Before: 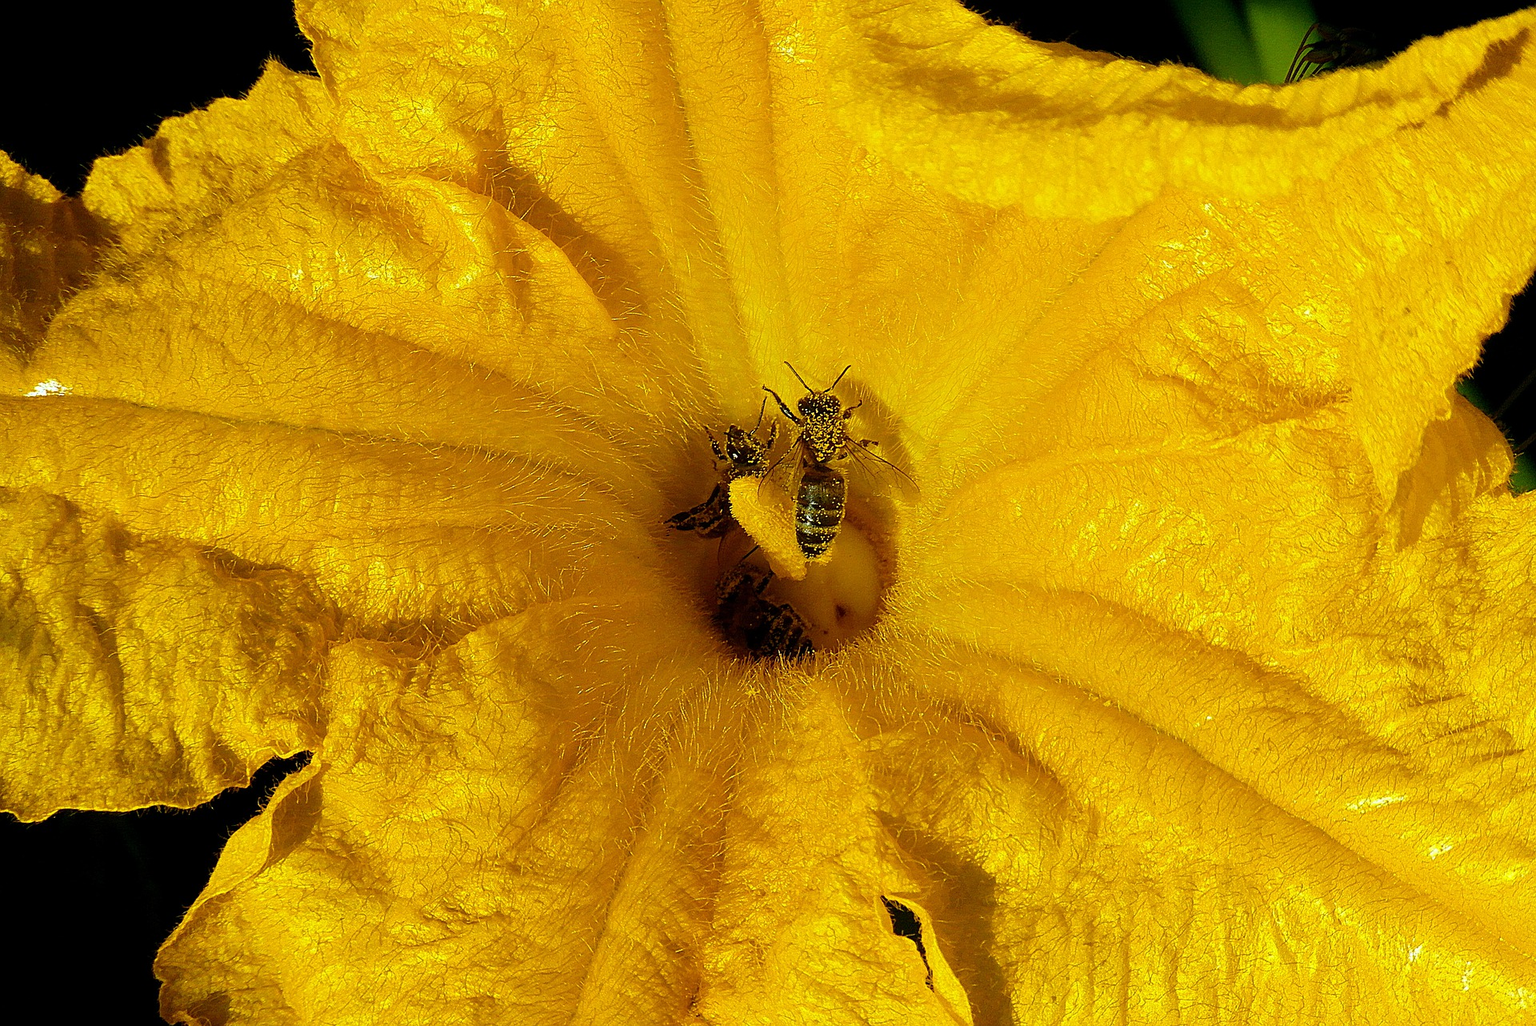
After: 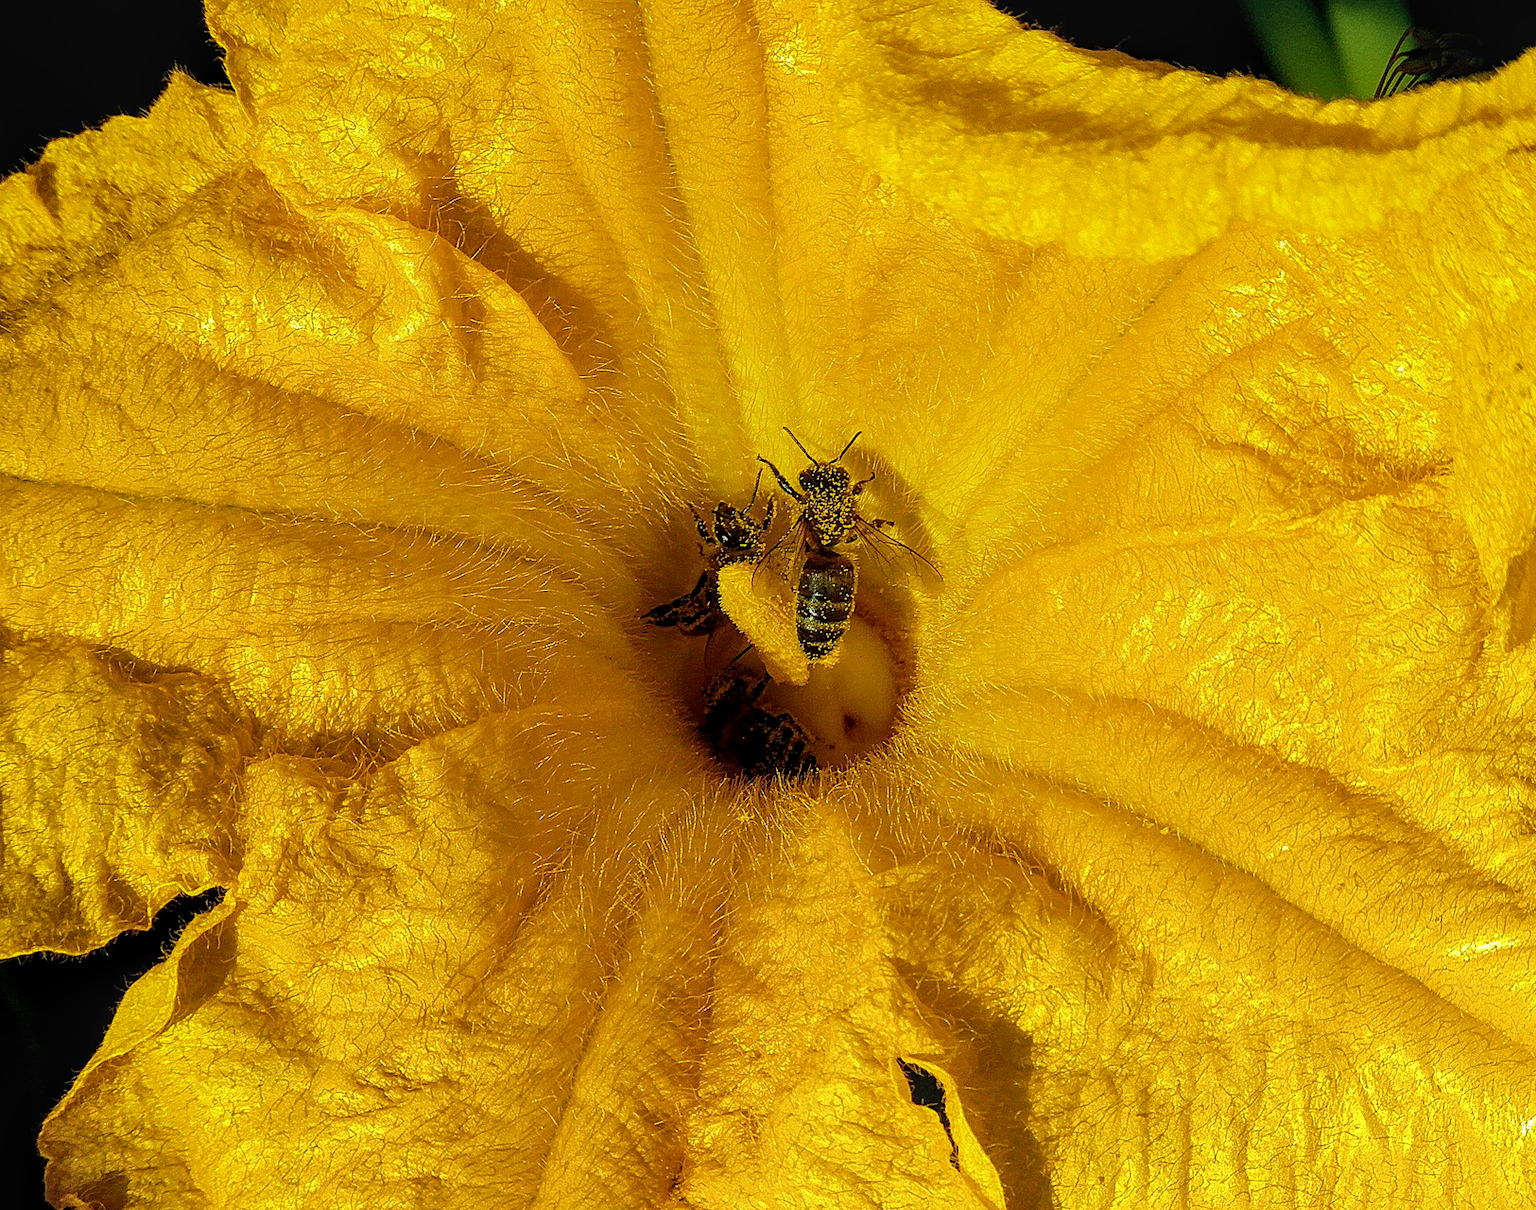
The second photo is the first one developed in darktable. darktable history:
crop: left 7.956%, right 7.366%
local contrast: on, module defaults
